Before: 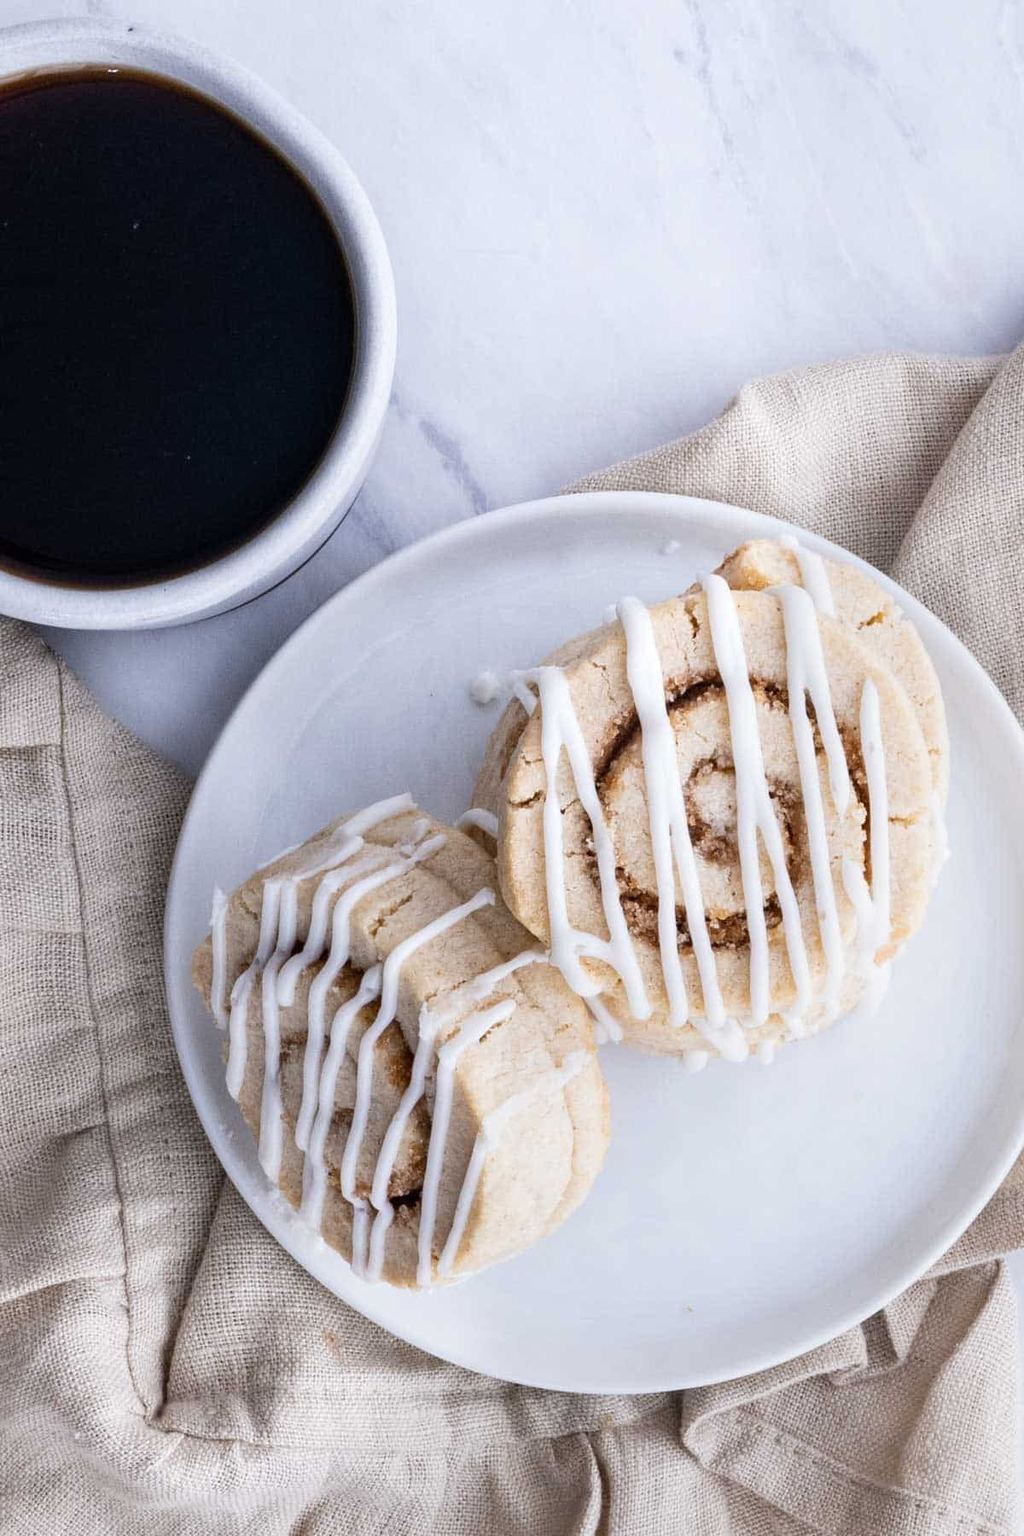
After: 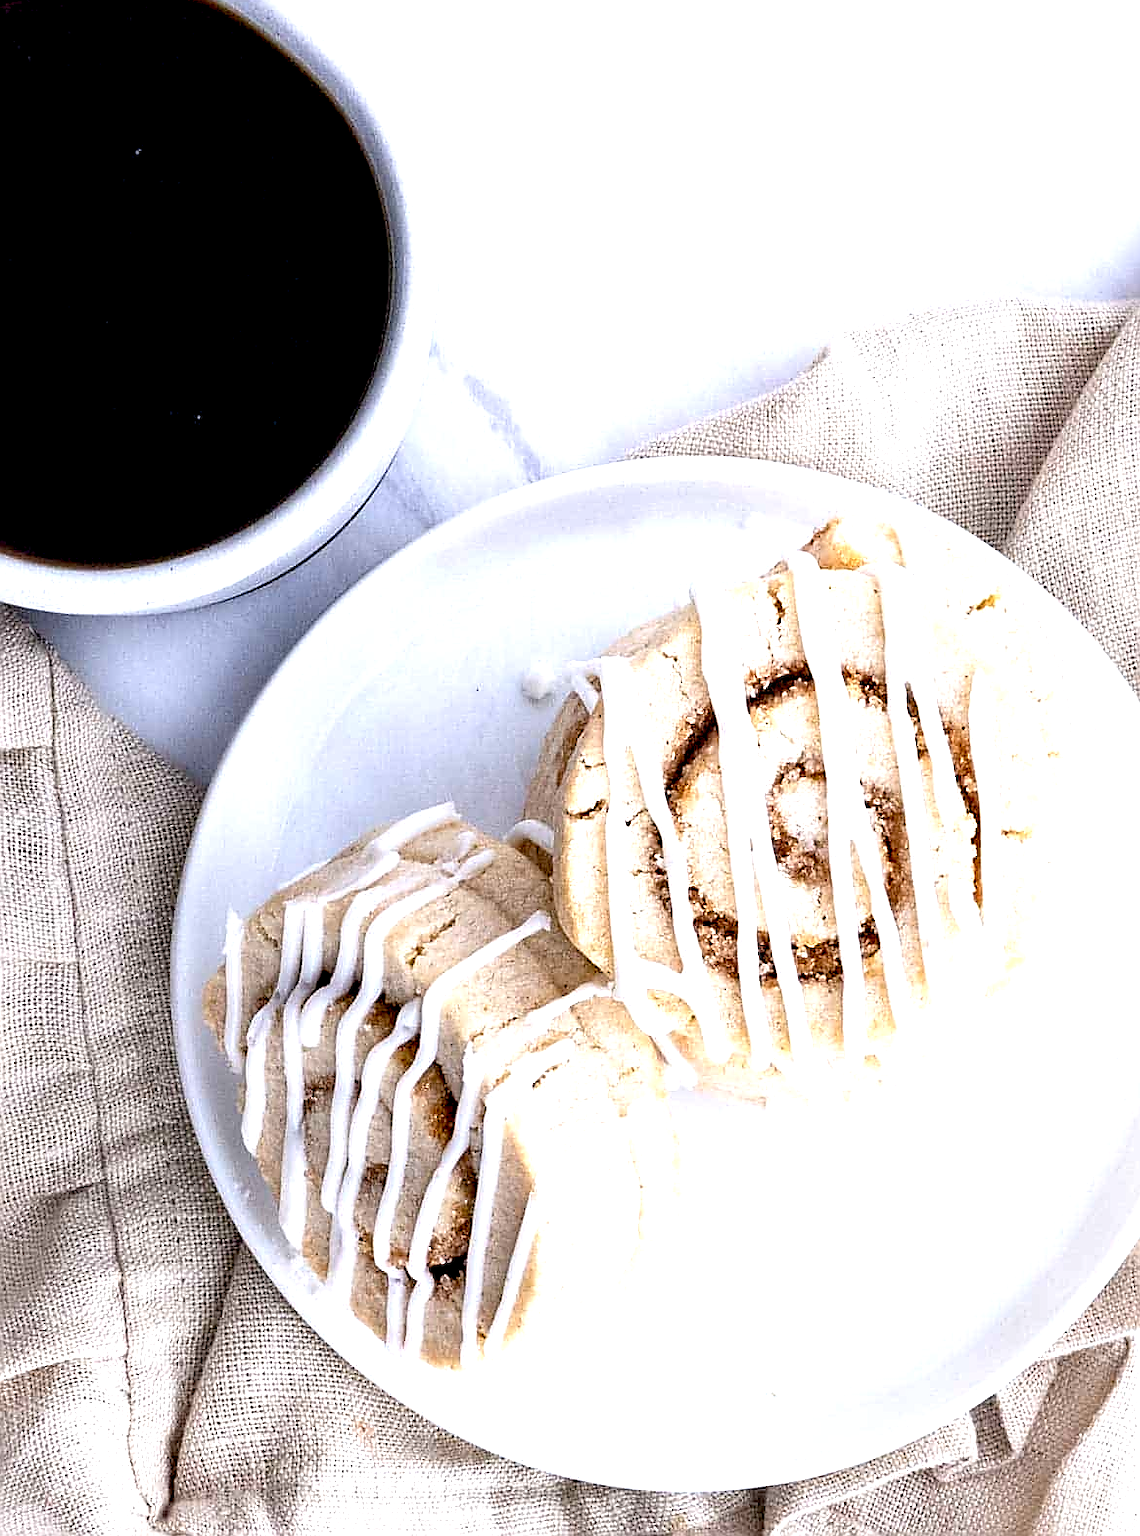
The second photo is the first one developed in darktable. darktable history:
sharpen: radius 1.4, amount 1.25, threshold 0.7
crop: left 1.507%, top 6.147%, right 1.379%, bottom 6.637%
levels: levels [0, 0.394, 0.787]
exposure: black level correction 0.011, compensate highlight preservation false
